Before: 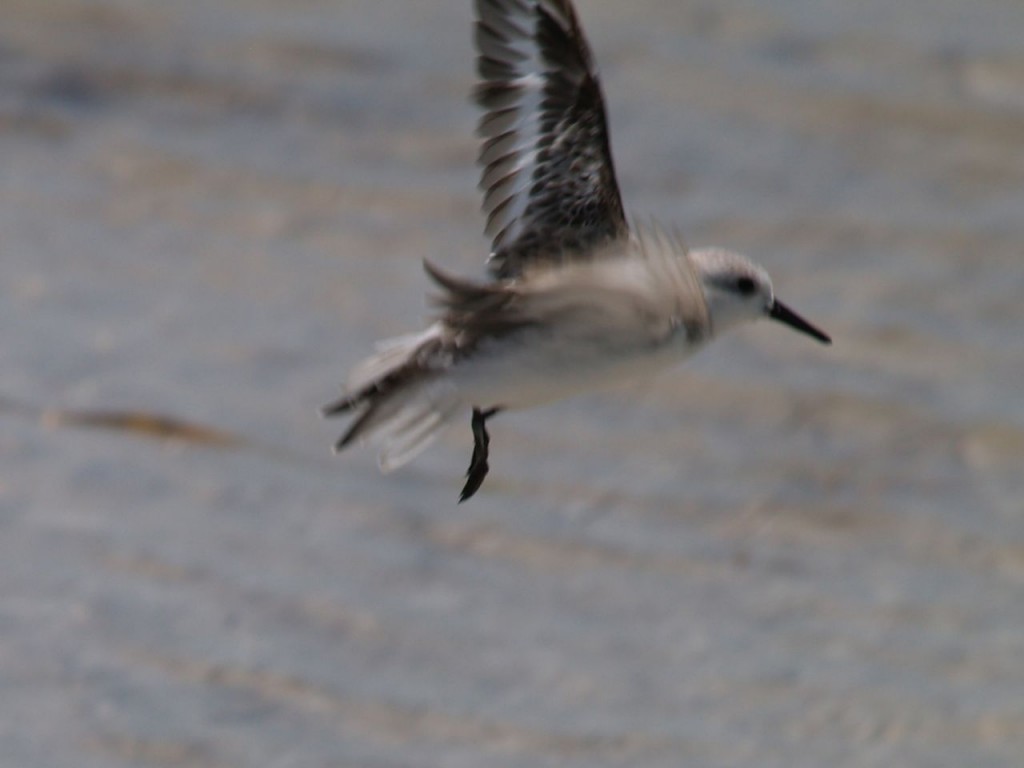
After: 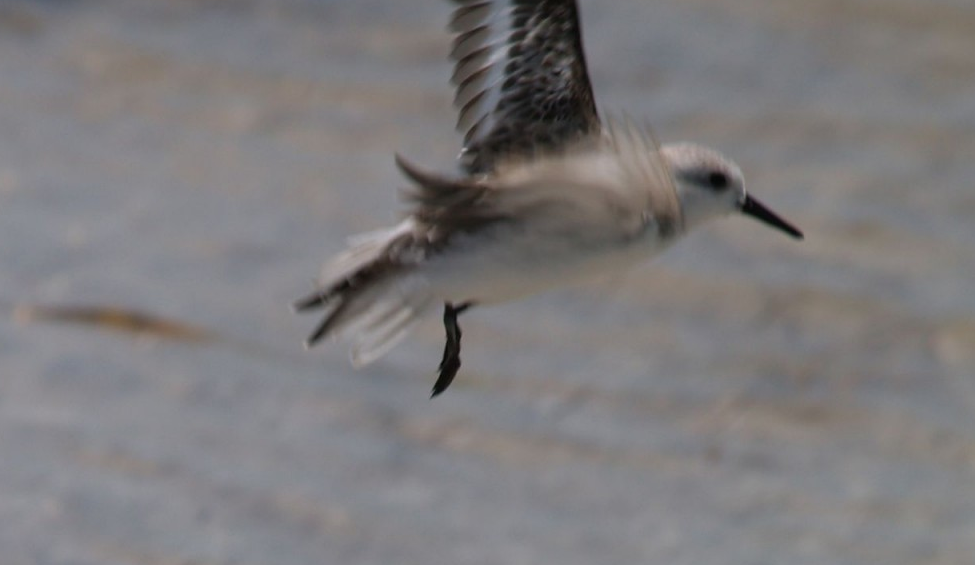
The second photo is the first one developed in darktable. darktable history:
crop and rotate: left 2.776%, top 13.679%, right 1.95%, bottom 12.713%
